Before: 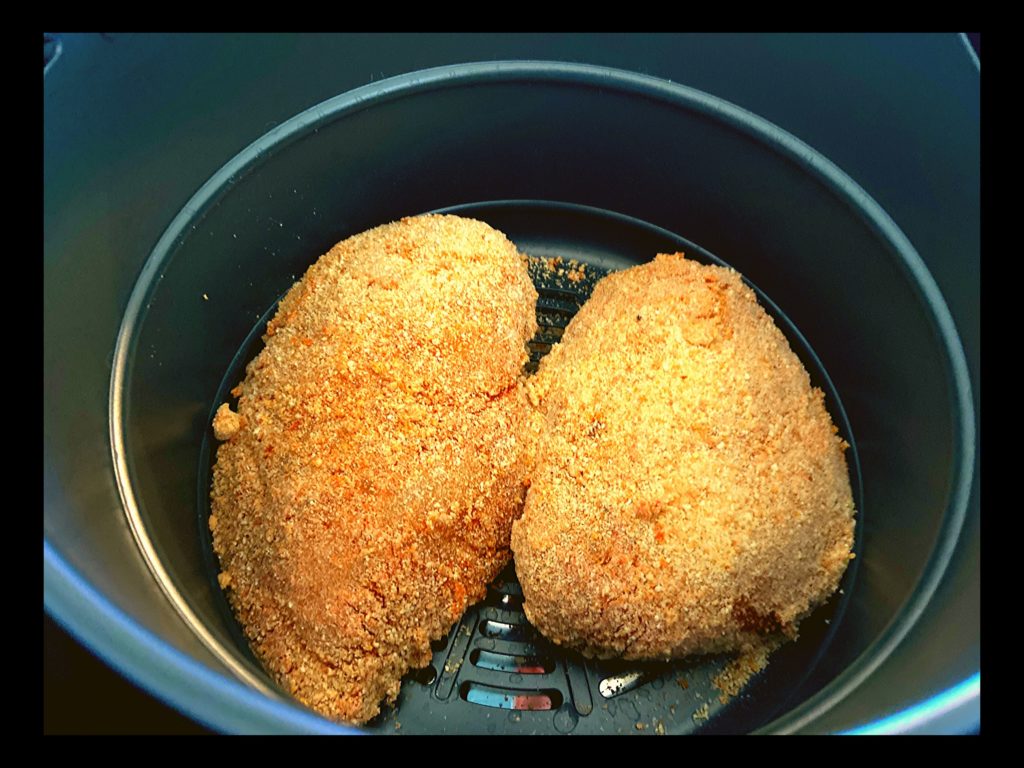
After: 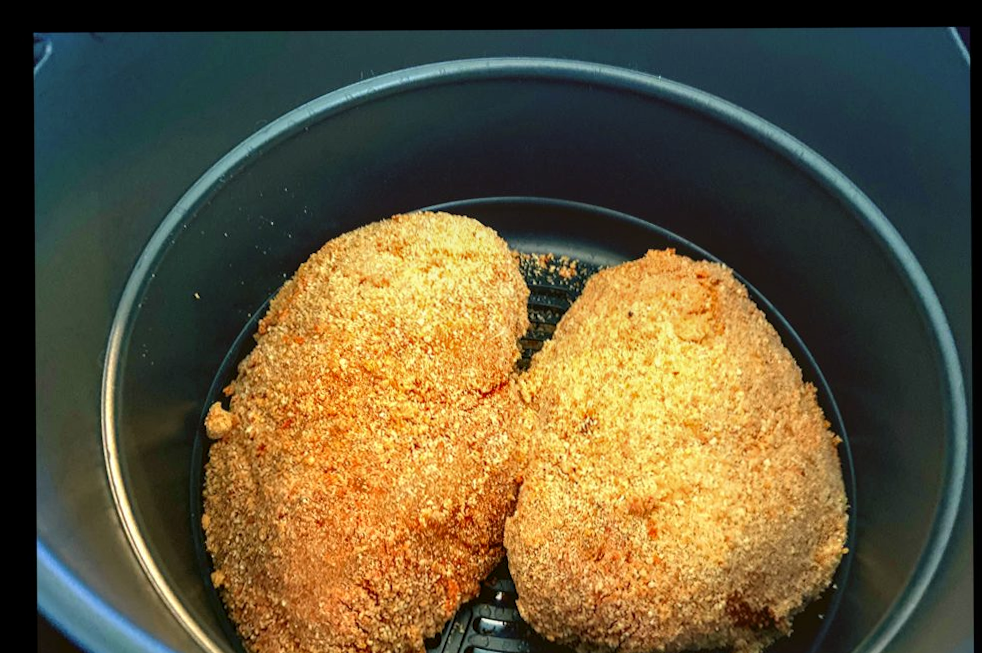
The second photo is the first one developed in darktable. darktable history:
local contrast: on, module defaults
crop and rotate: angle 0.365°, left 0.43%, right 2.795%, bottom 14.157%
